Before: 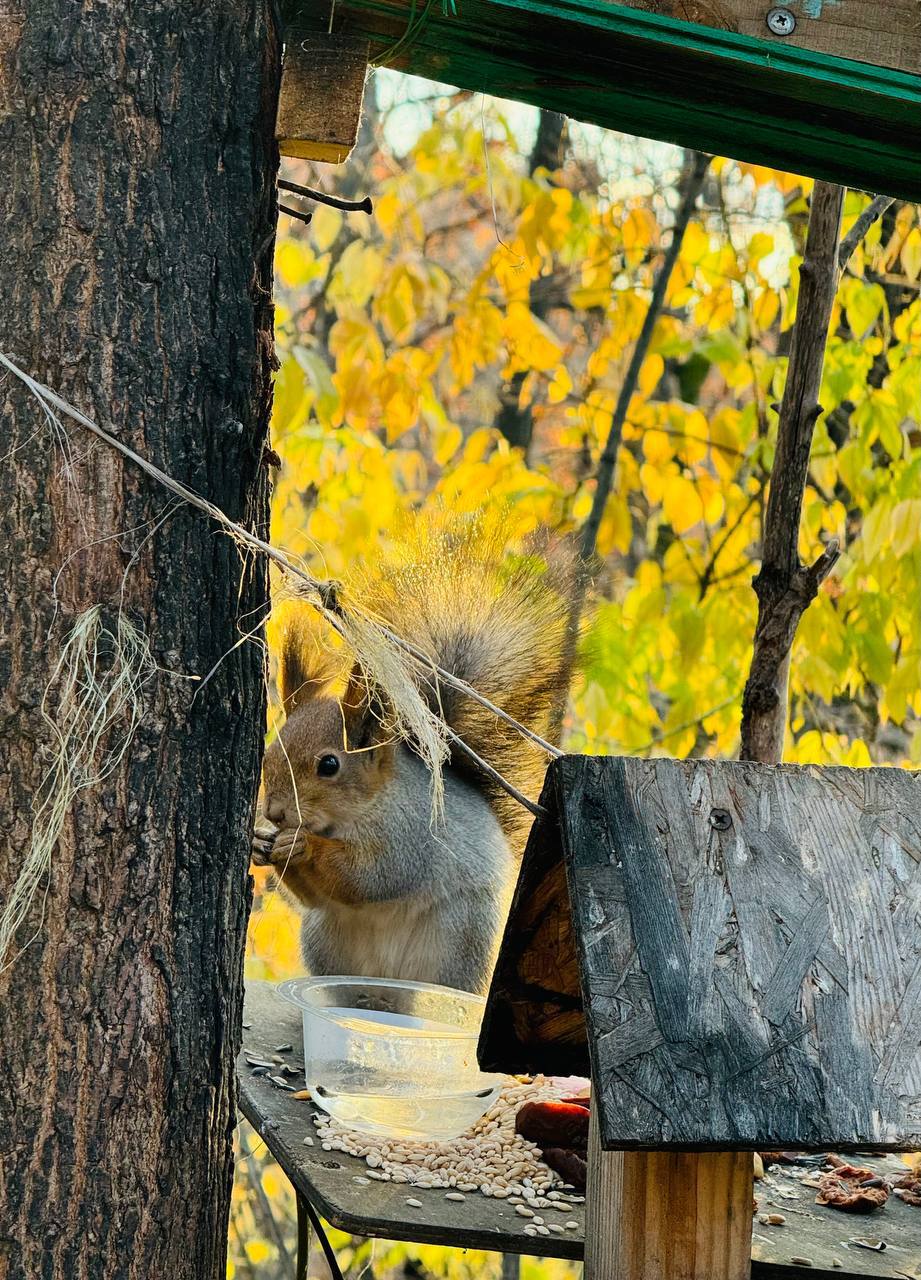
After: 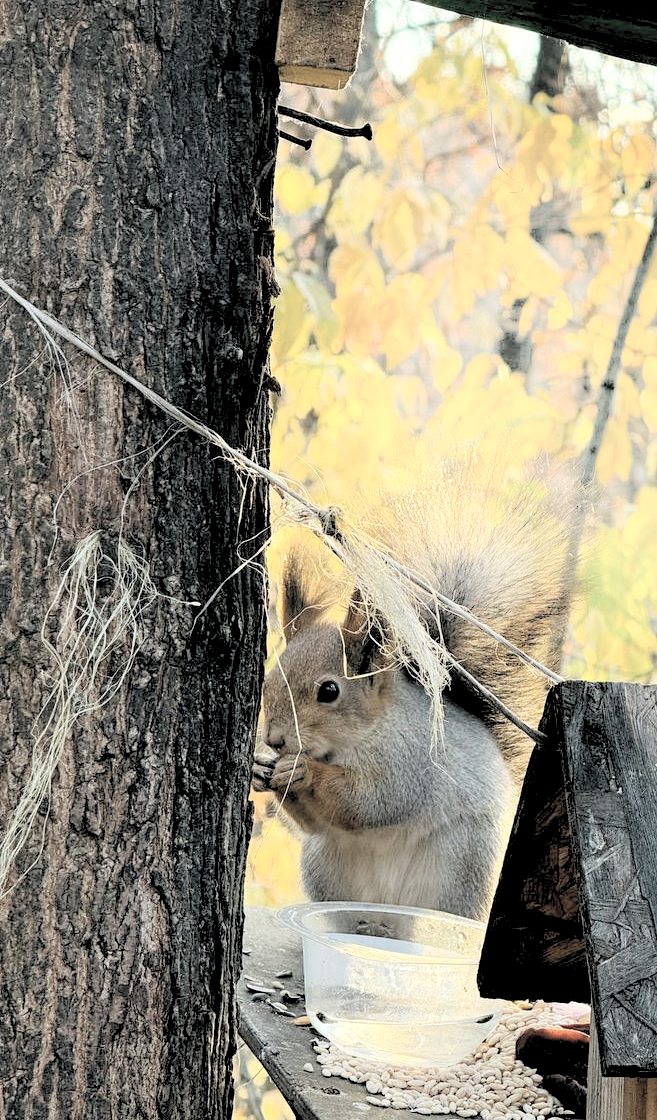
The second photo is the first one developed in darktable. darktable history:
contrast brightness saturation: brightness 0.18, saturation -0.5
rgb levels: levels [[0.01, 0.419, 0.839], [0, 0.5, 1], [0, 0.5, 1]]
crop: top 5.803%, right 27.864%, bottom 5.804%
shadows and highlights: shadows -54.3, highlights 86.09, soften with gaussian
